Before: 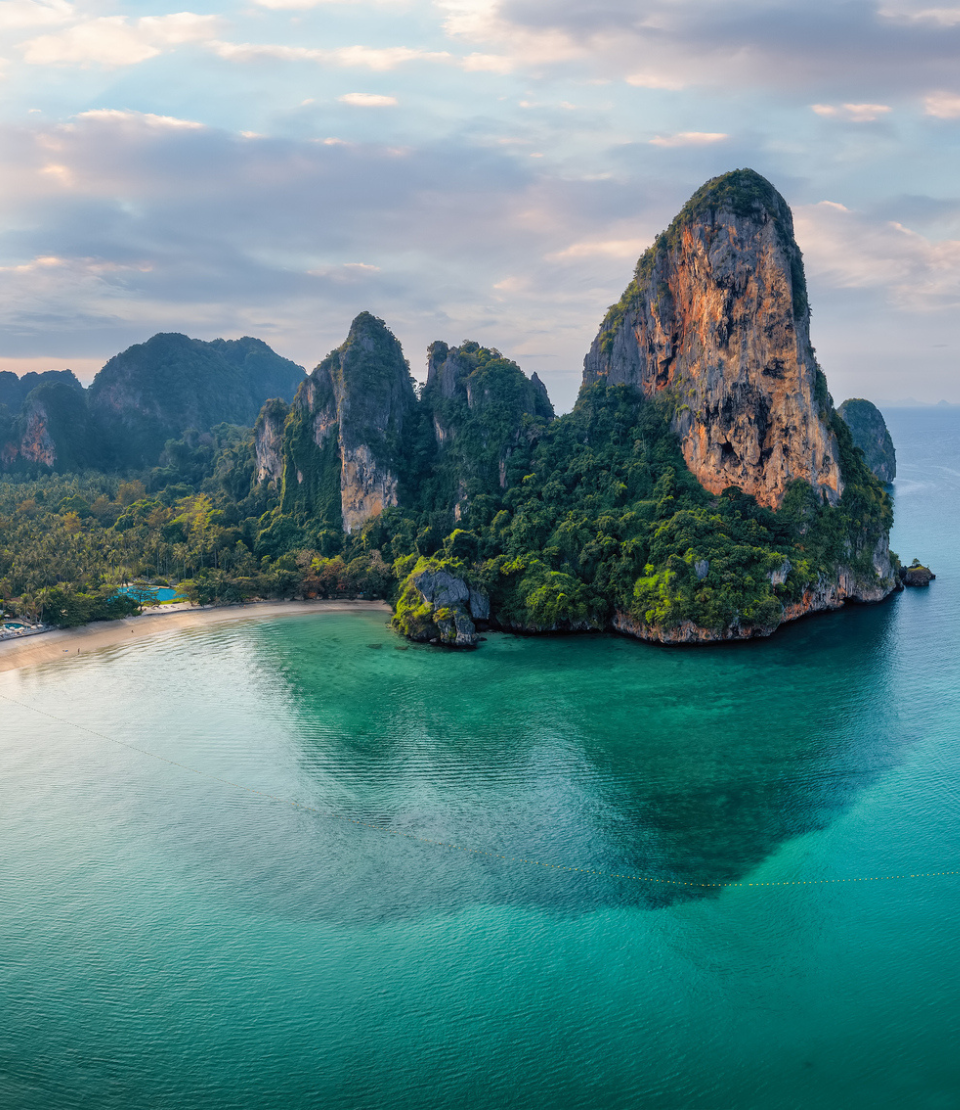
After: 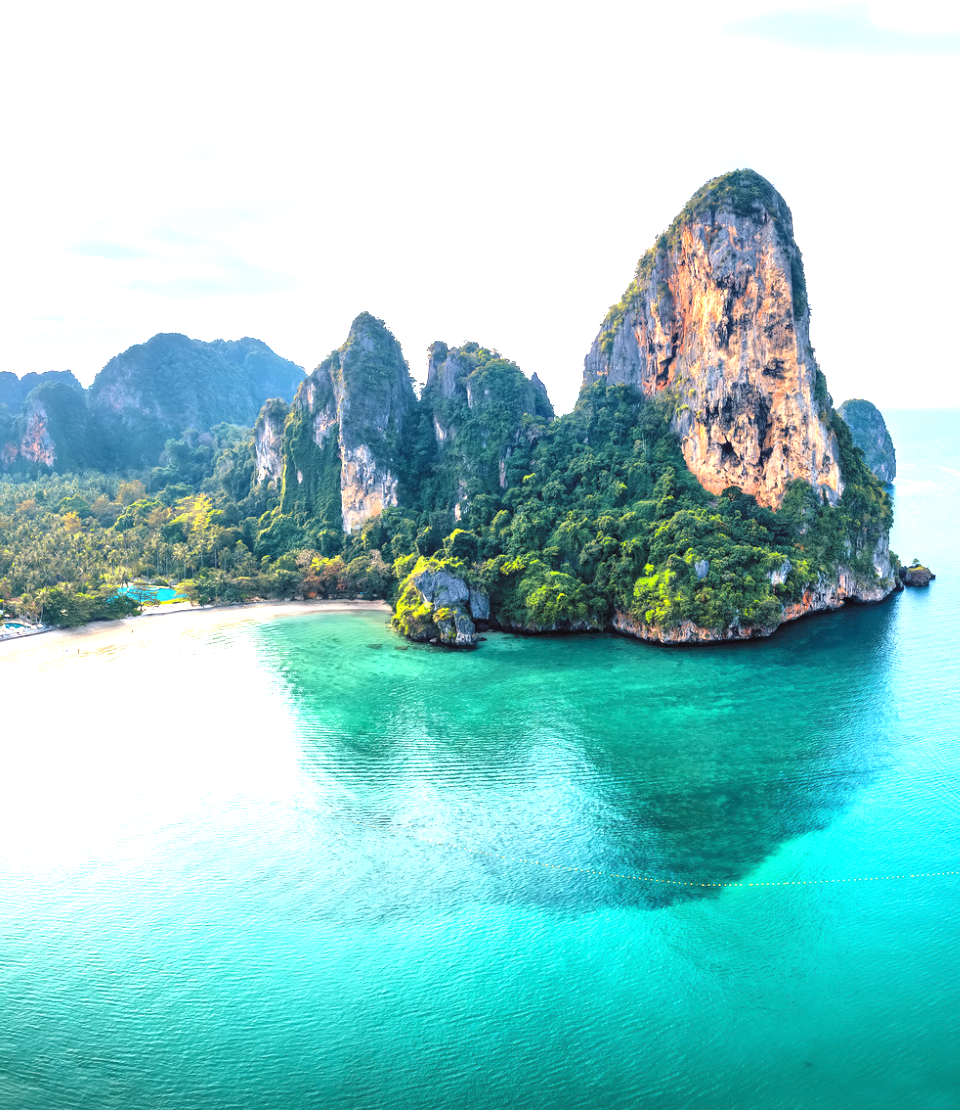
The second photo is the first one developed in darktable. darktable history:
exposure: black level correction 0, exposure 1.743 EV, compensate exposure bias true, compensate highlight preservation false
